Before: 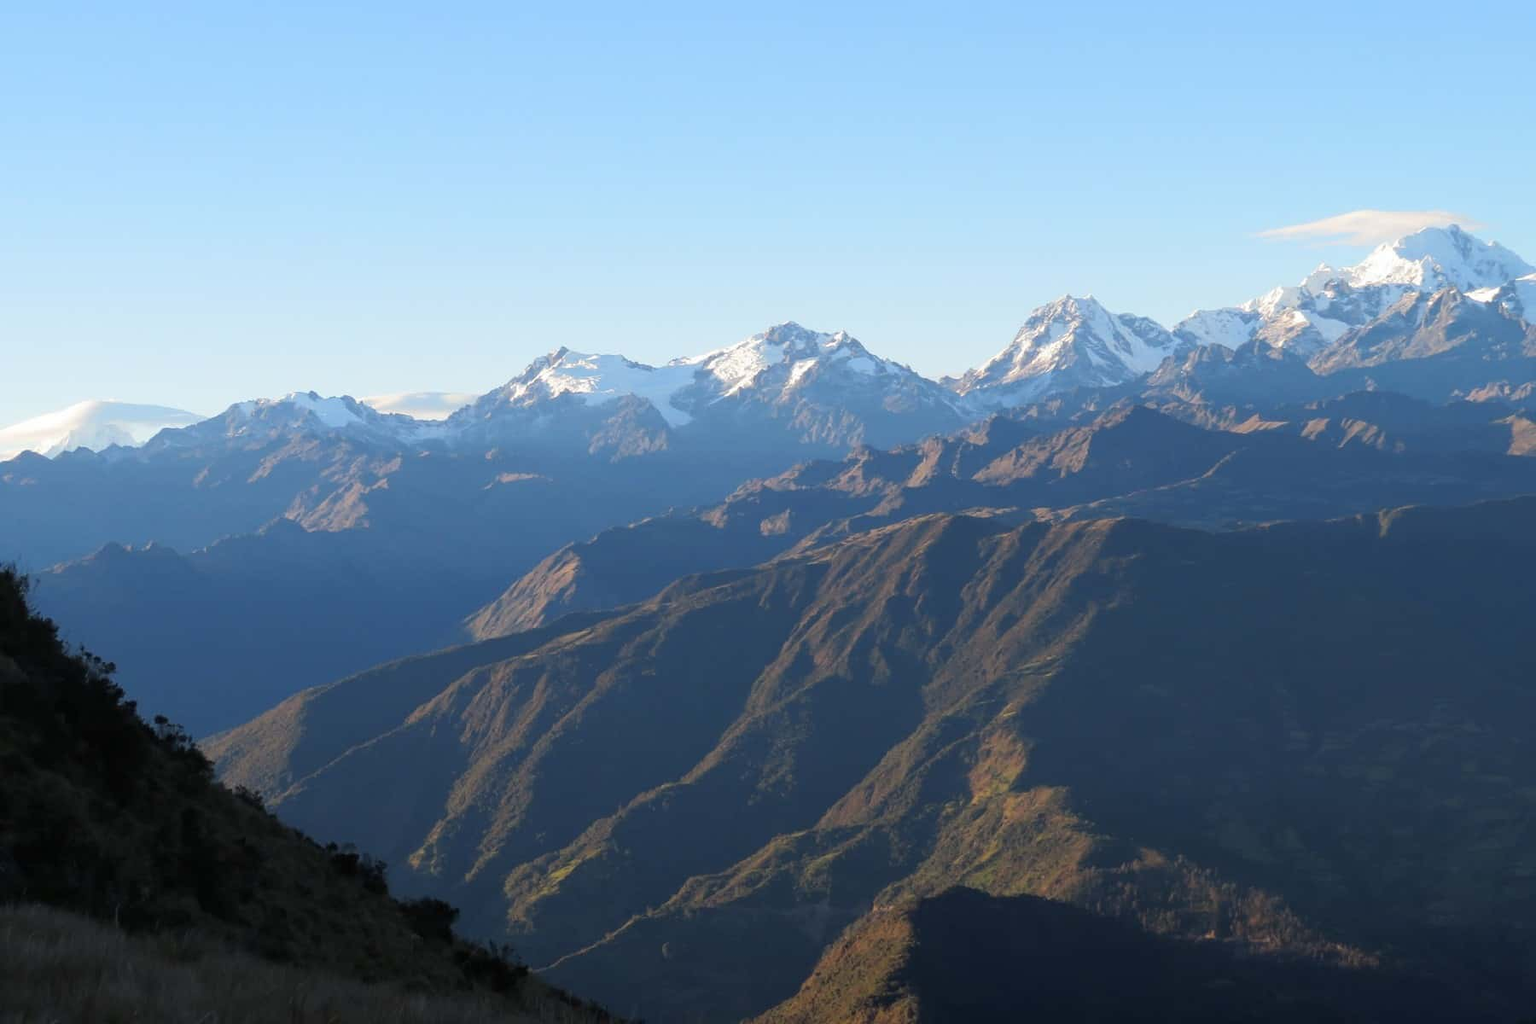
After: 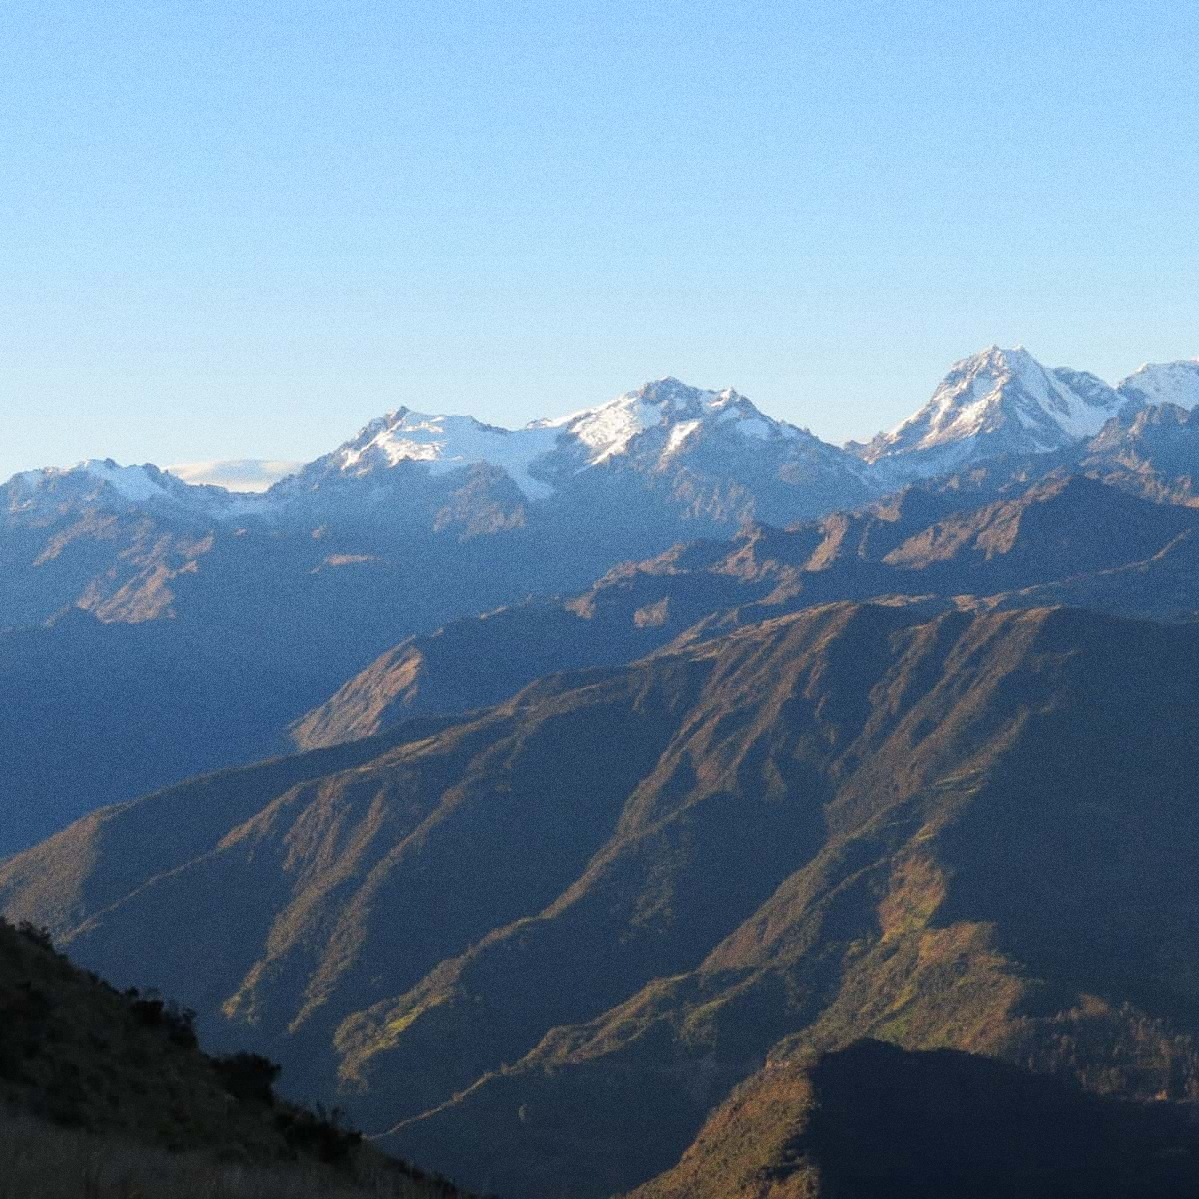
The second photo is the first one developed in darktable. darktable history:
crop and rotate: left 14.292%, right 19.041%
grain: coarseness 0.09 ISO, strength 40%
